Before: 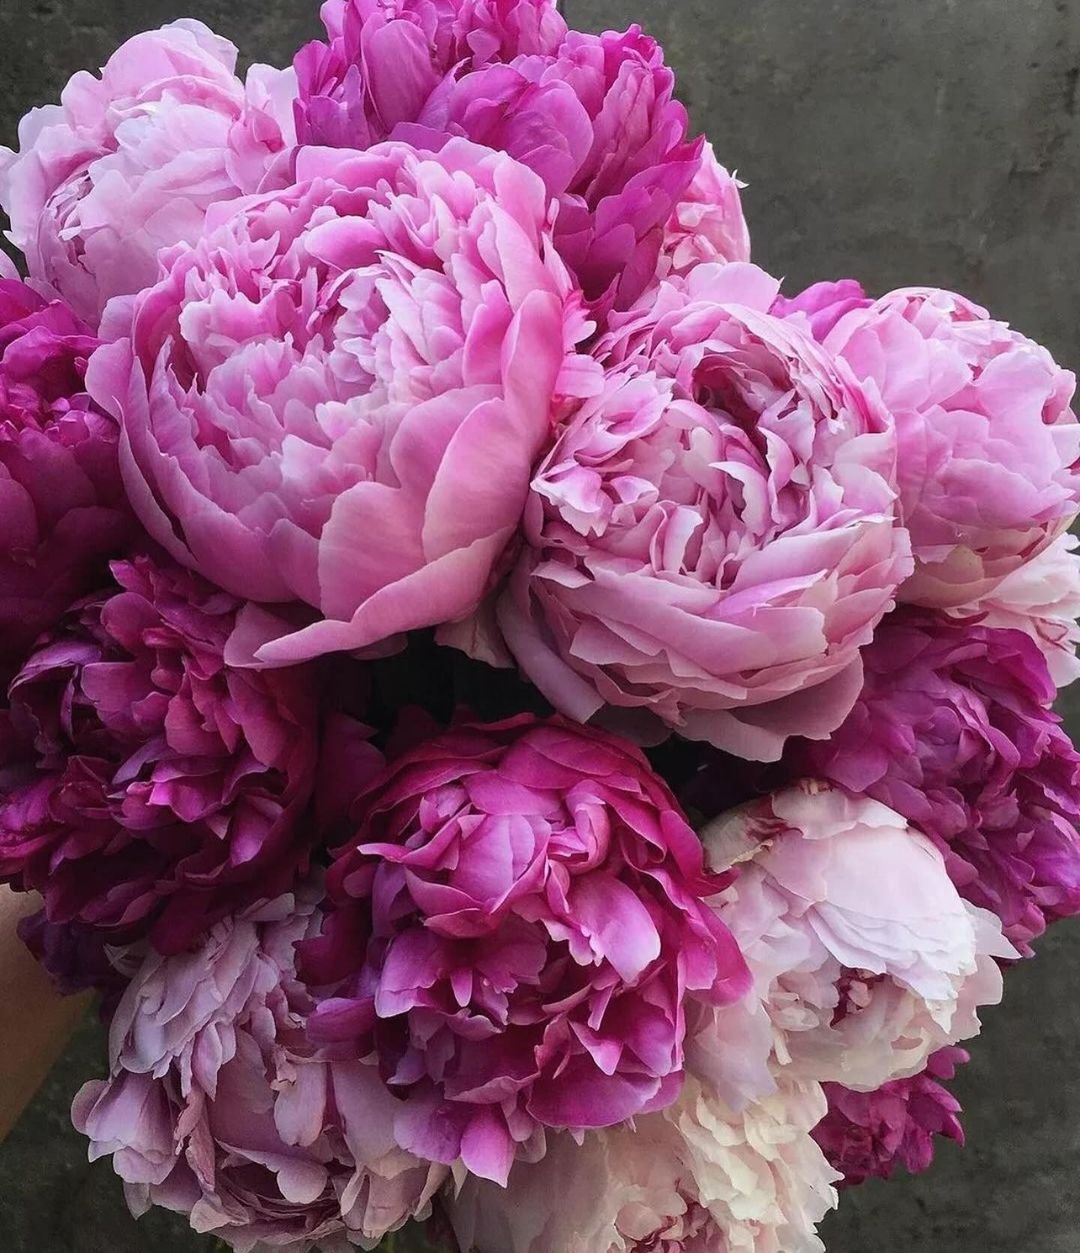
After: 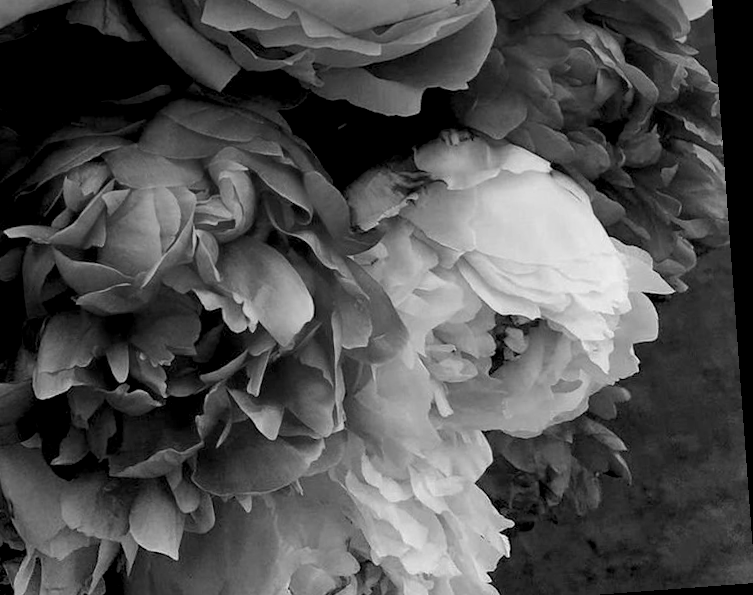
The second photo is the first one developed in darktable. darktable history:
rotate and perspective: rotation -4.25°, automatic cropping off
monochrome: size 1
crop and rotate: left 35.509%, top 50.238%, bottom 4.934%
exposure: black level correction 0.016, exposure -0.009 EV, compensate highlight preservation false
